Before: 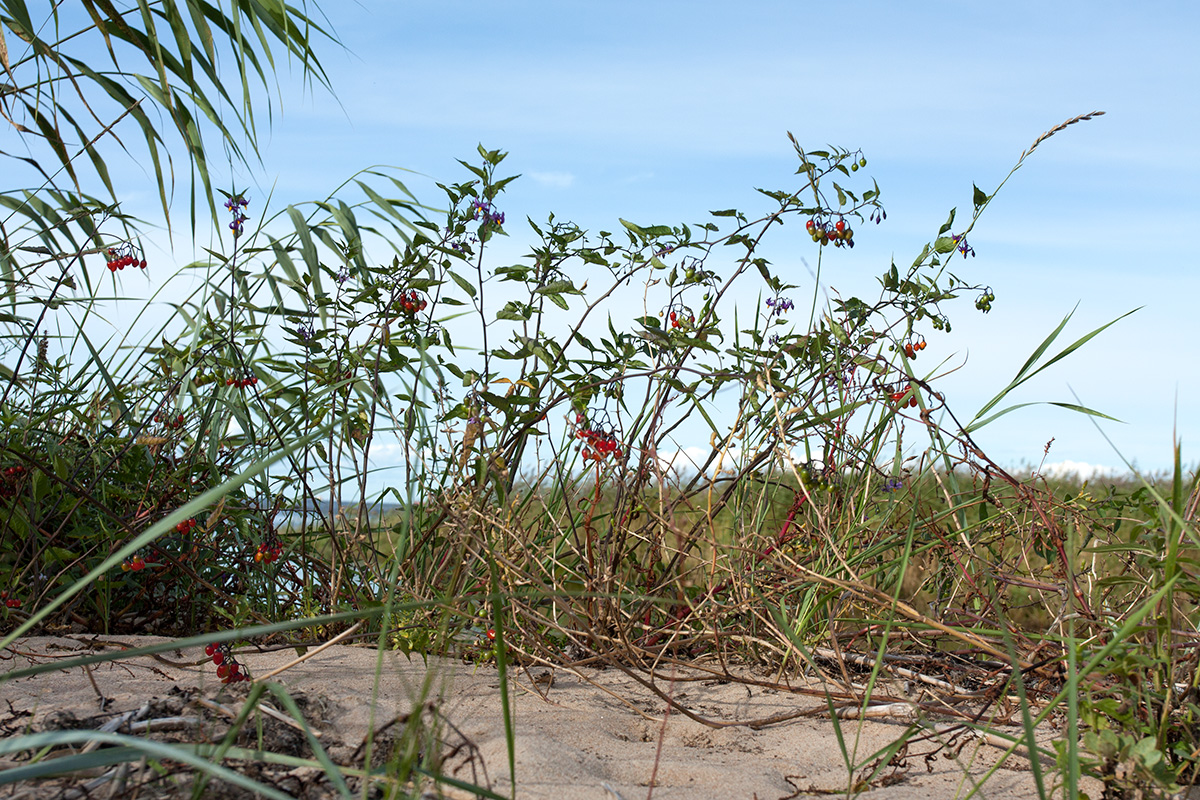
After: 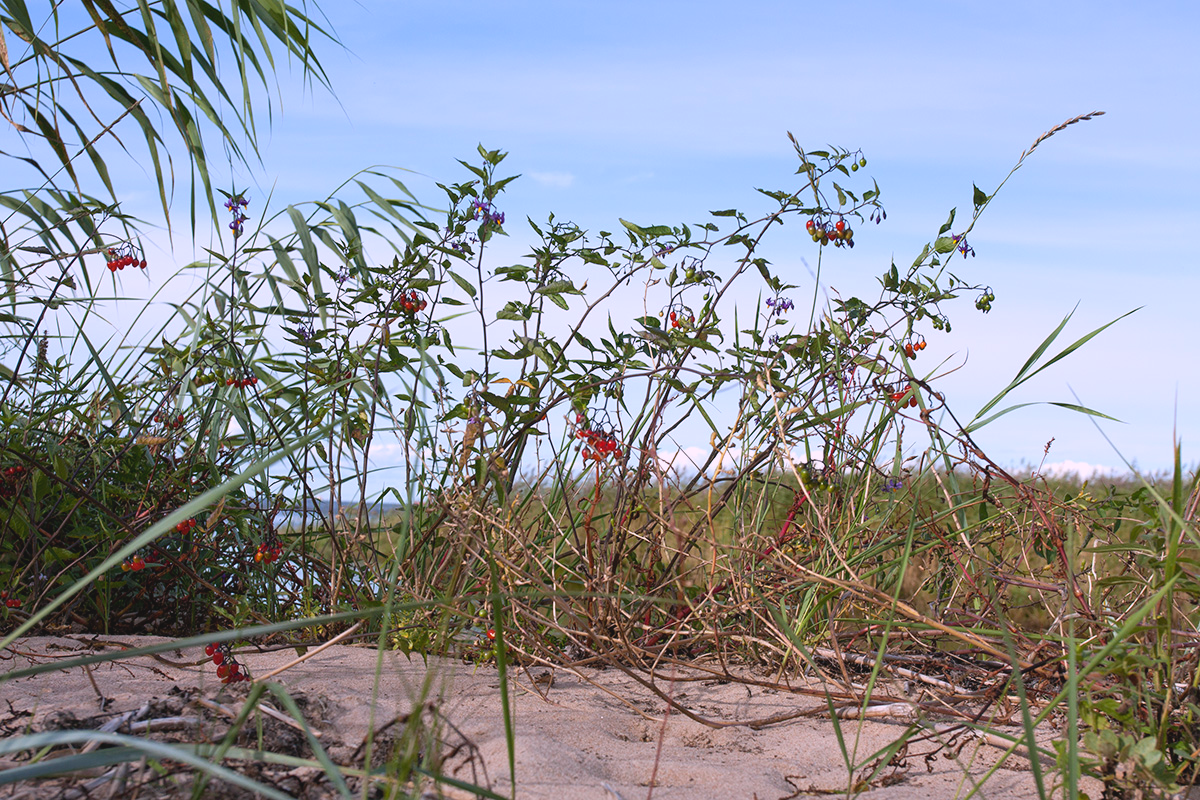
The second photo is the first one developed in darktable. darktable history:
contrast brightness saturation: contrast -0.11
white balance: red 1.066, blue 1.119
